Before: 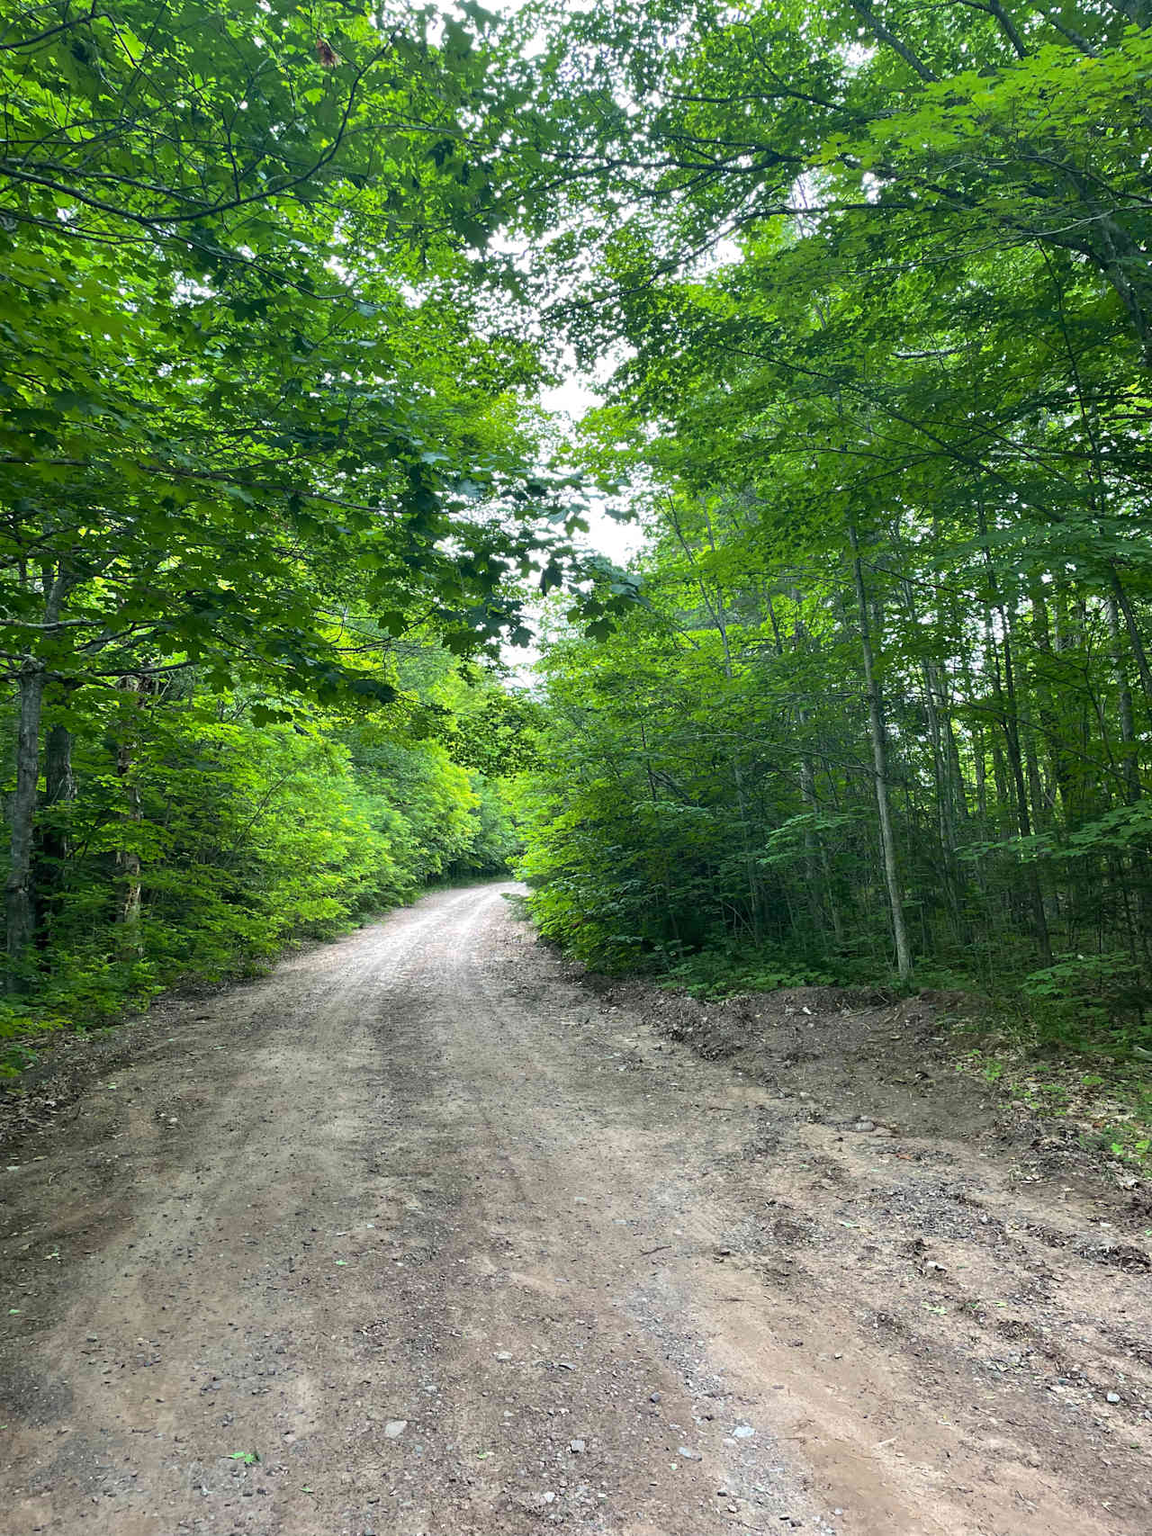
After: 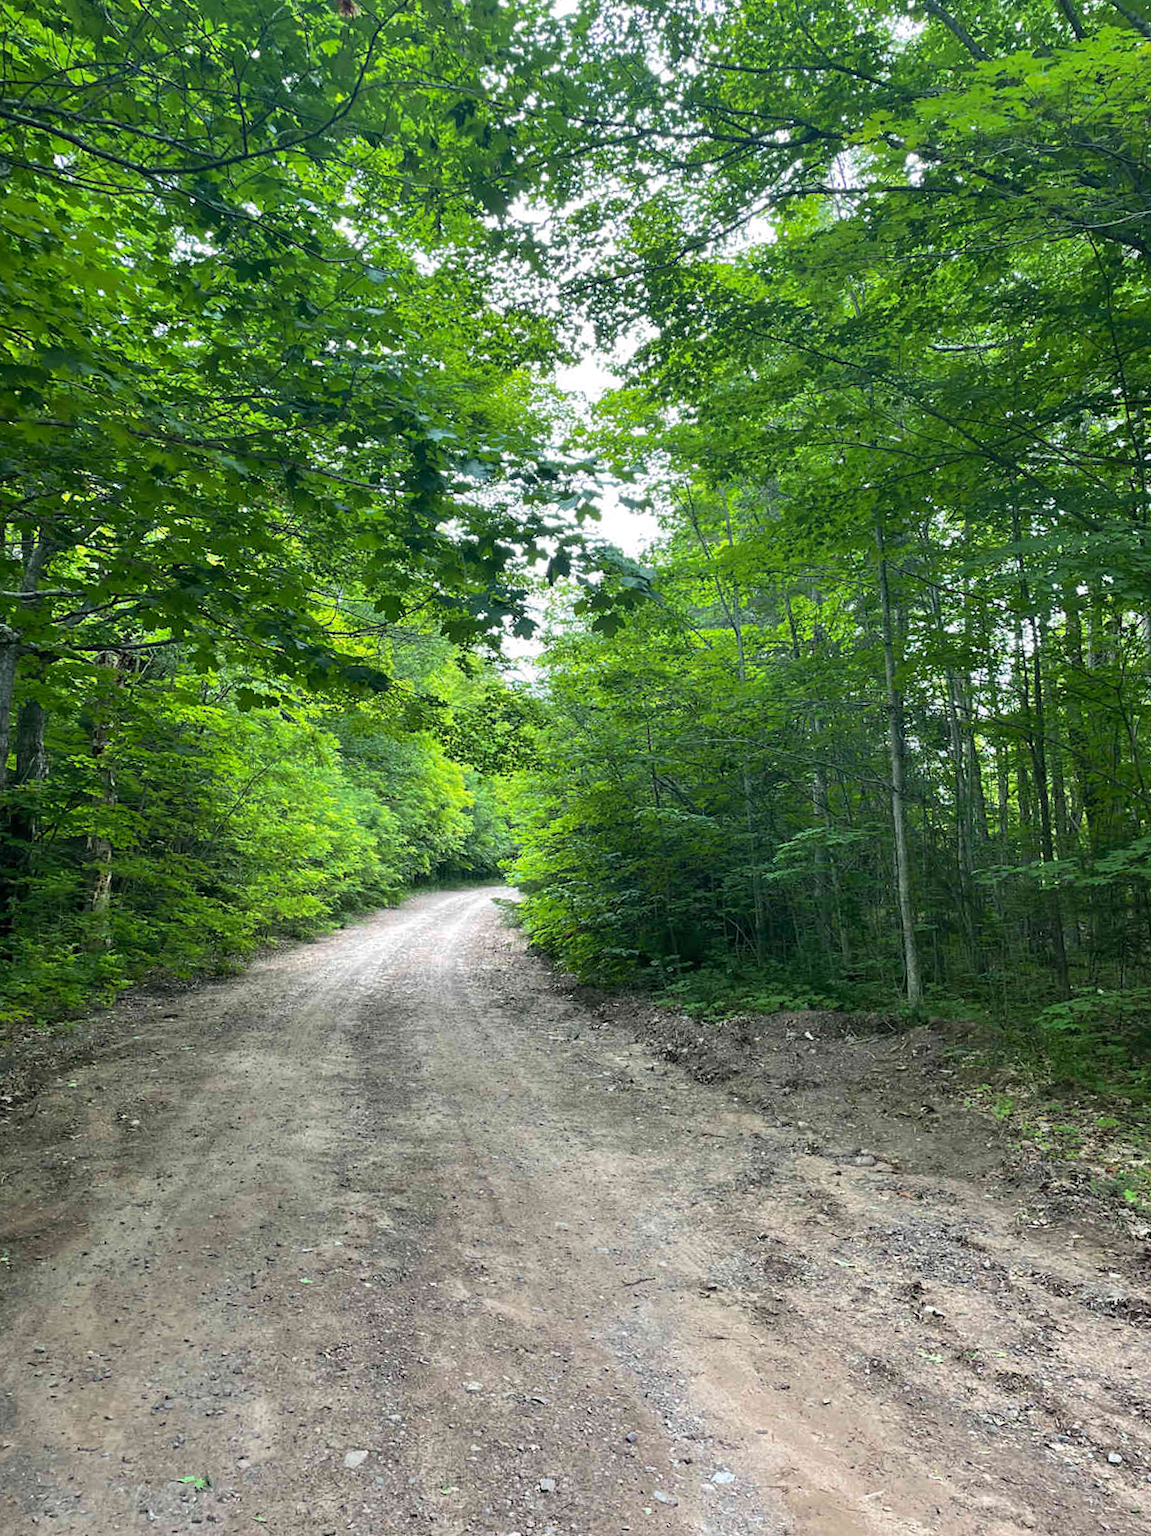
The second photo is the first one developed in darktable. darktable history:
crop and rotate: angle -2.47°
